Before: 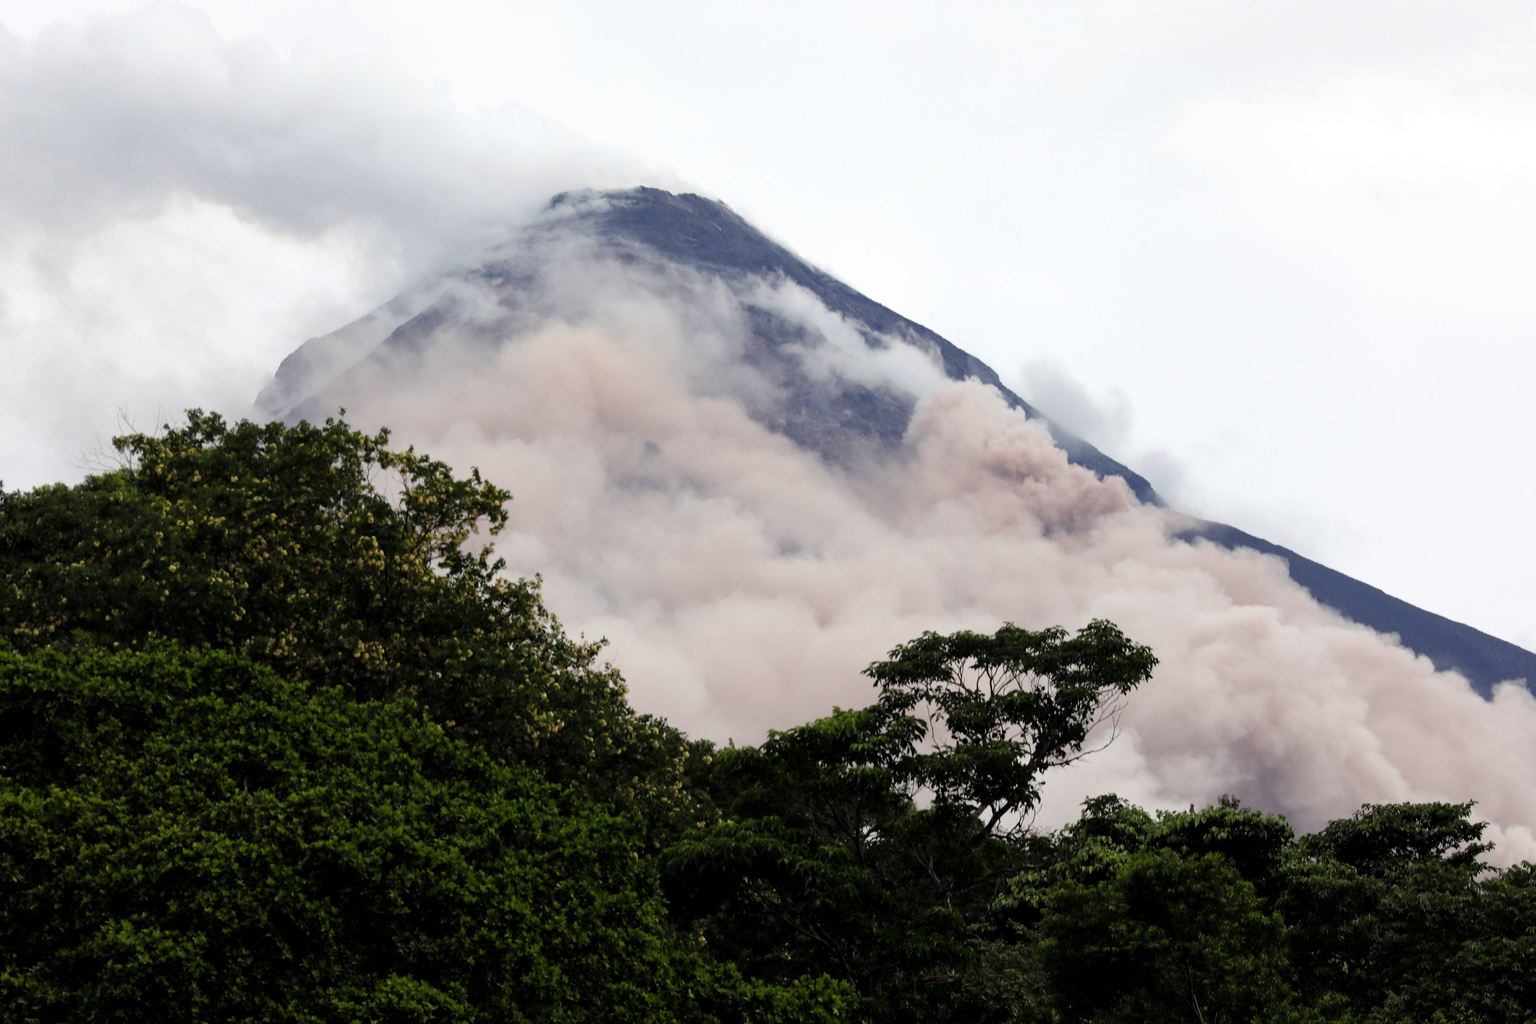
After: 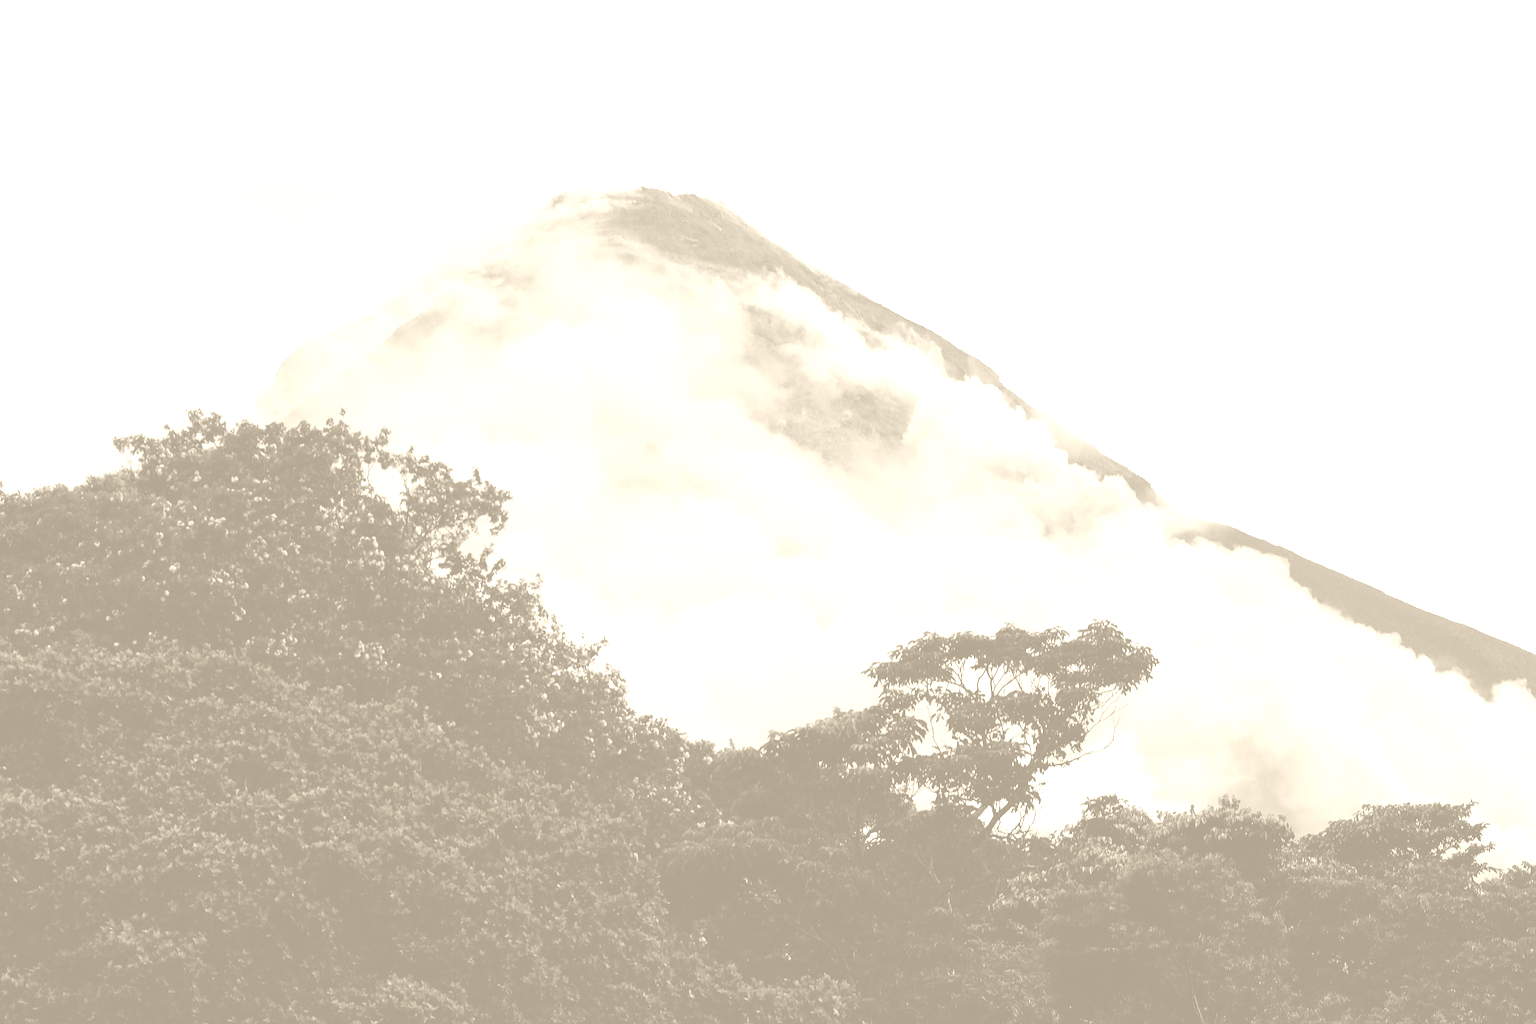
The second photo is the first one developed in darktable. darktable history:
colorize: hue 36°, saturation 71%, lightness 80.79%
tone equalizer: on, module defaults
base curve: curves: ch0 [(0, 0) (0.073, 0.04) (0.157, 0.139) (0.492, 0.492) (0.758, 0.758) (1, 1)], preserve colors none
sharpen: on, module defaults
